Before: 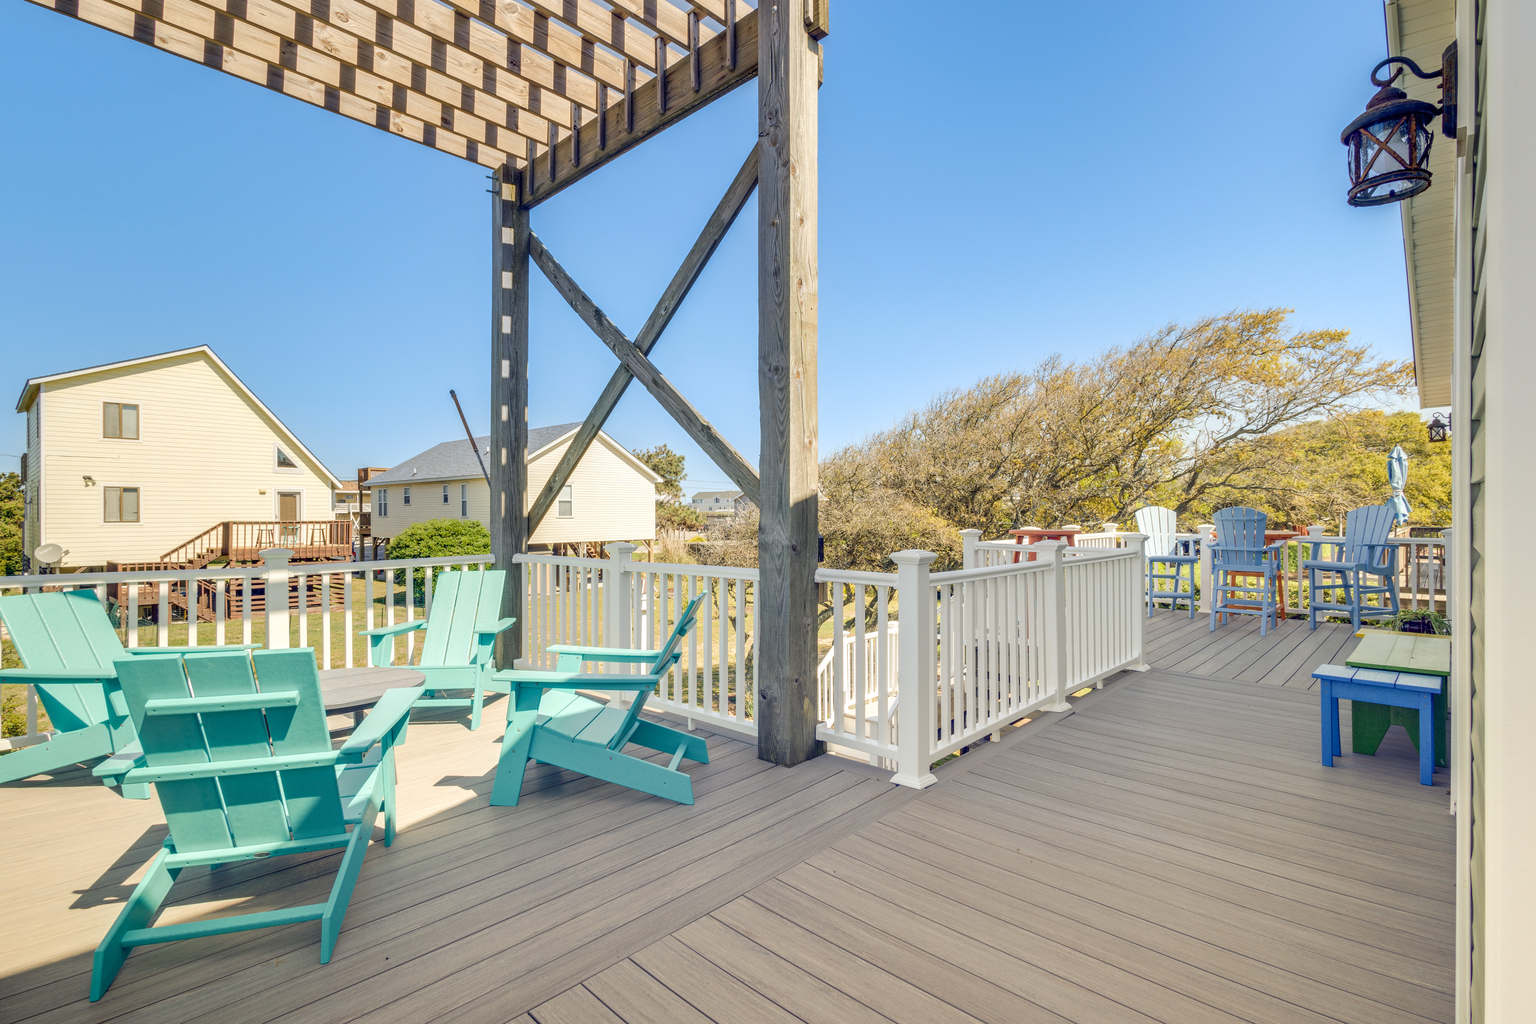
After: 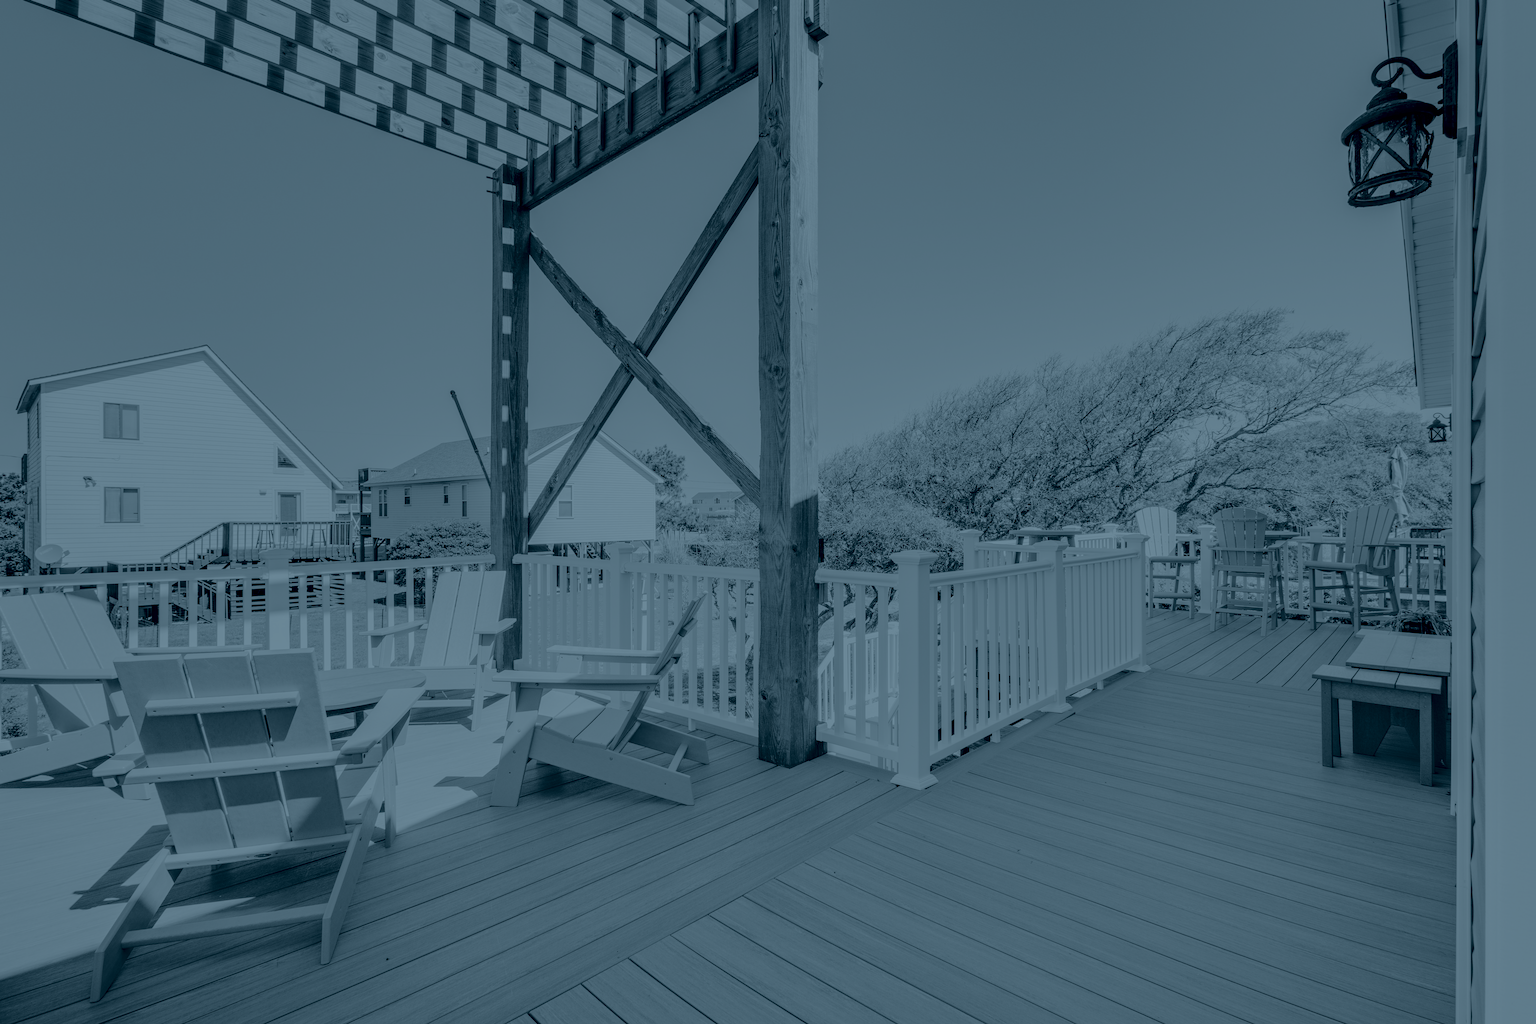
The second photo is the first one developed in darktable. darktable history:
white balance: emerald 1
color contrast: green-magenta contrast 1.69, blue-yellow contrast 1.49
colorize: hue 194.4°, saturation 29%, source mix 61.75%, lightness 3.98%, version 1
rgb curve: curves: ch0 [(0, 0) (0.284, 0.292) (0.505, 0.644) (1, 1)]; ch1 [(0, 0) (0.284, 0.292) (0.505, 0.644) (1, 1)]; ch2 [(0, 0) (0.284, 0.292) (0.505, 0.644) (1, 1)], compensate middle gray true
